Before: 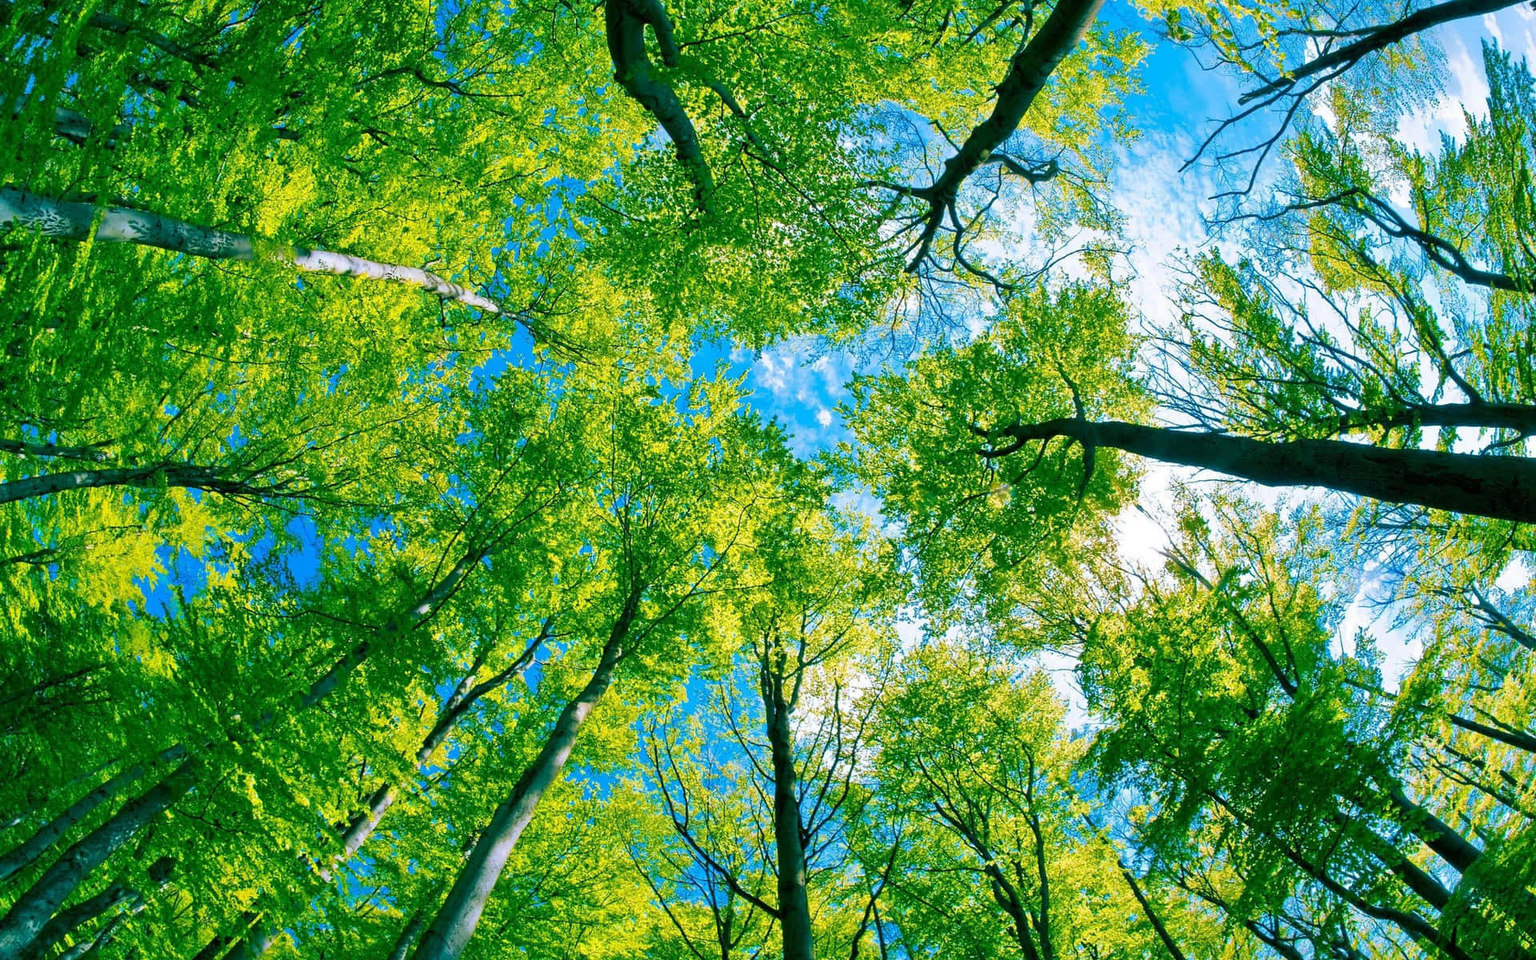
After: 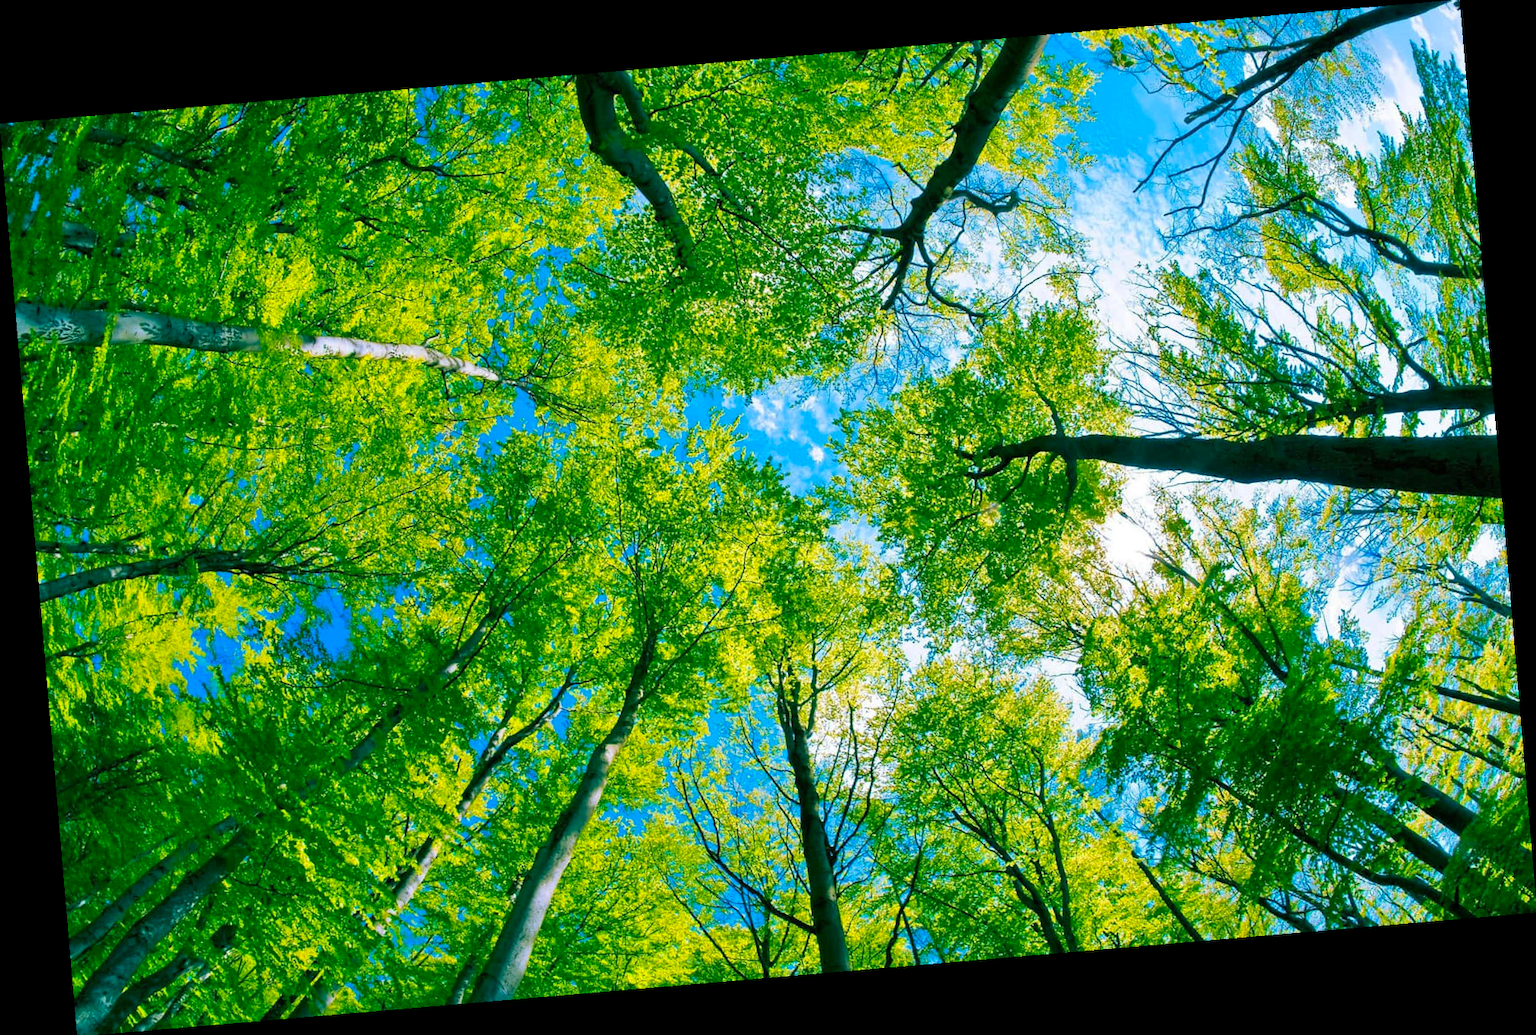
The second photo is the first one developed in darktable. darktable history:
rotate and perspective: rotation -4.86°, automatic cropping off
contrast brightness saturation: saturation 0.13
